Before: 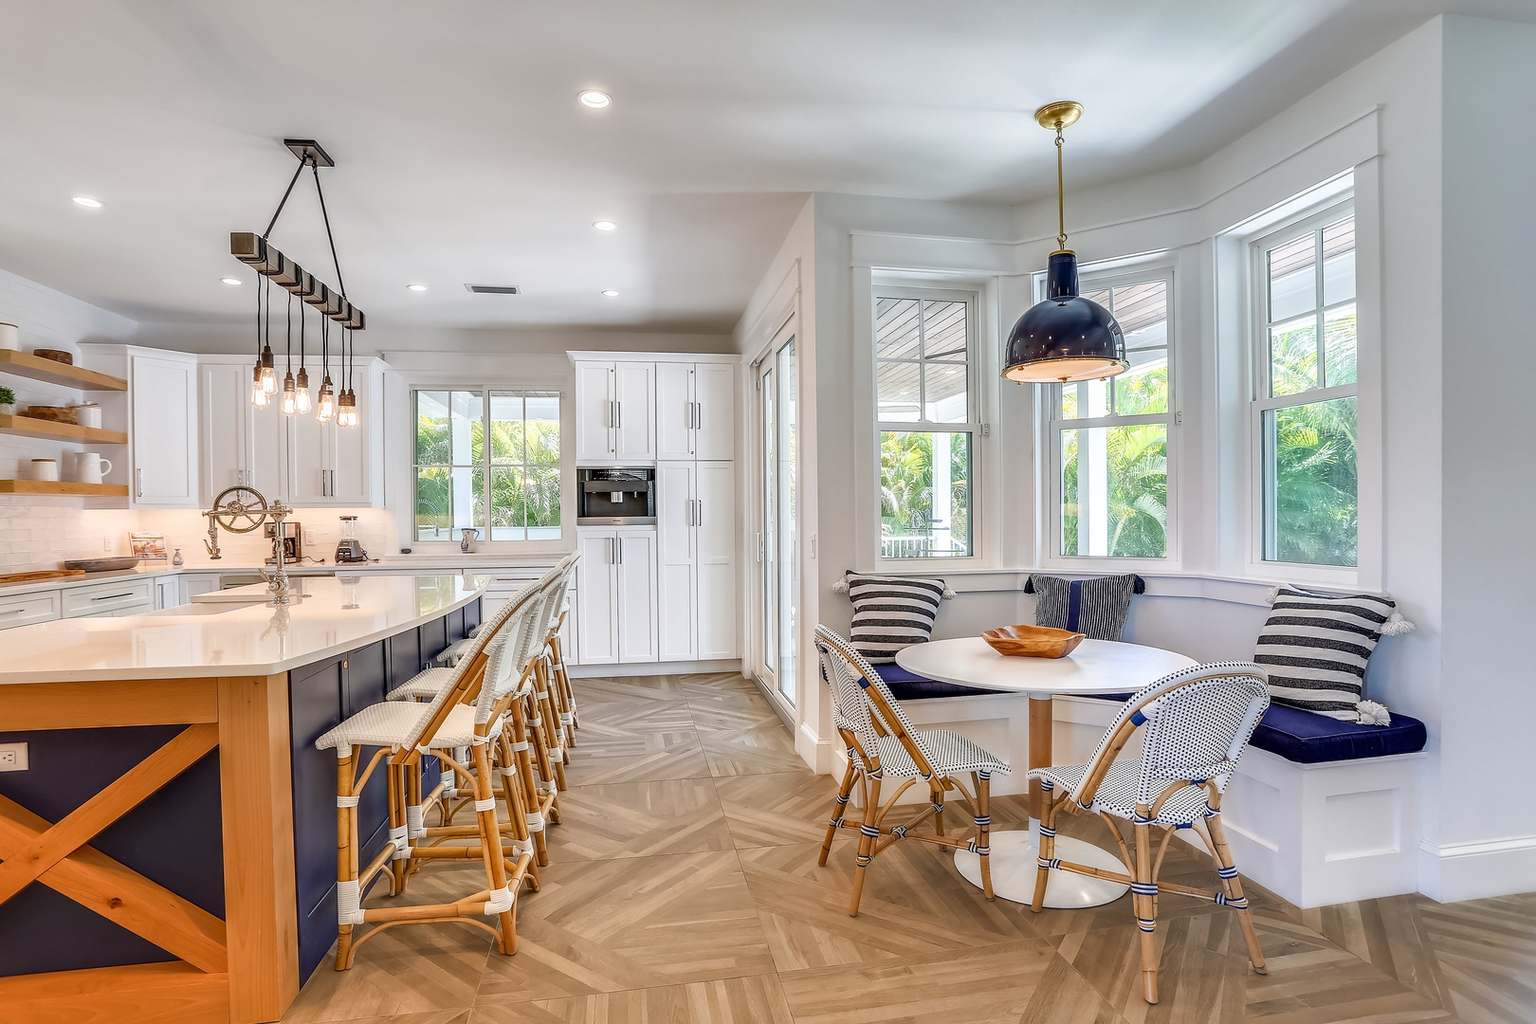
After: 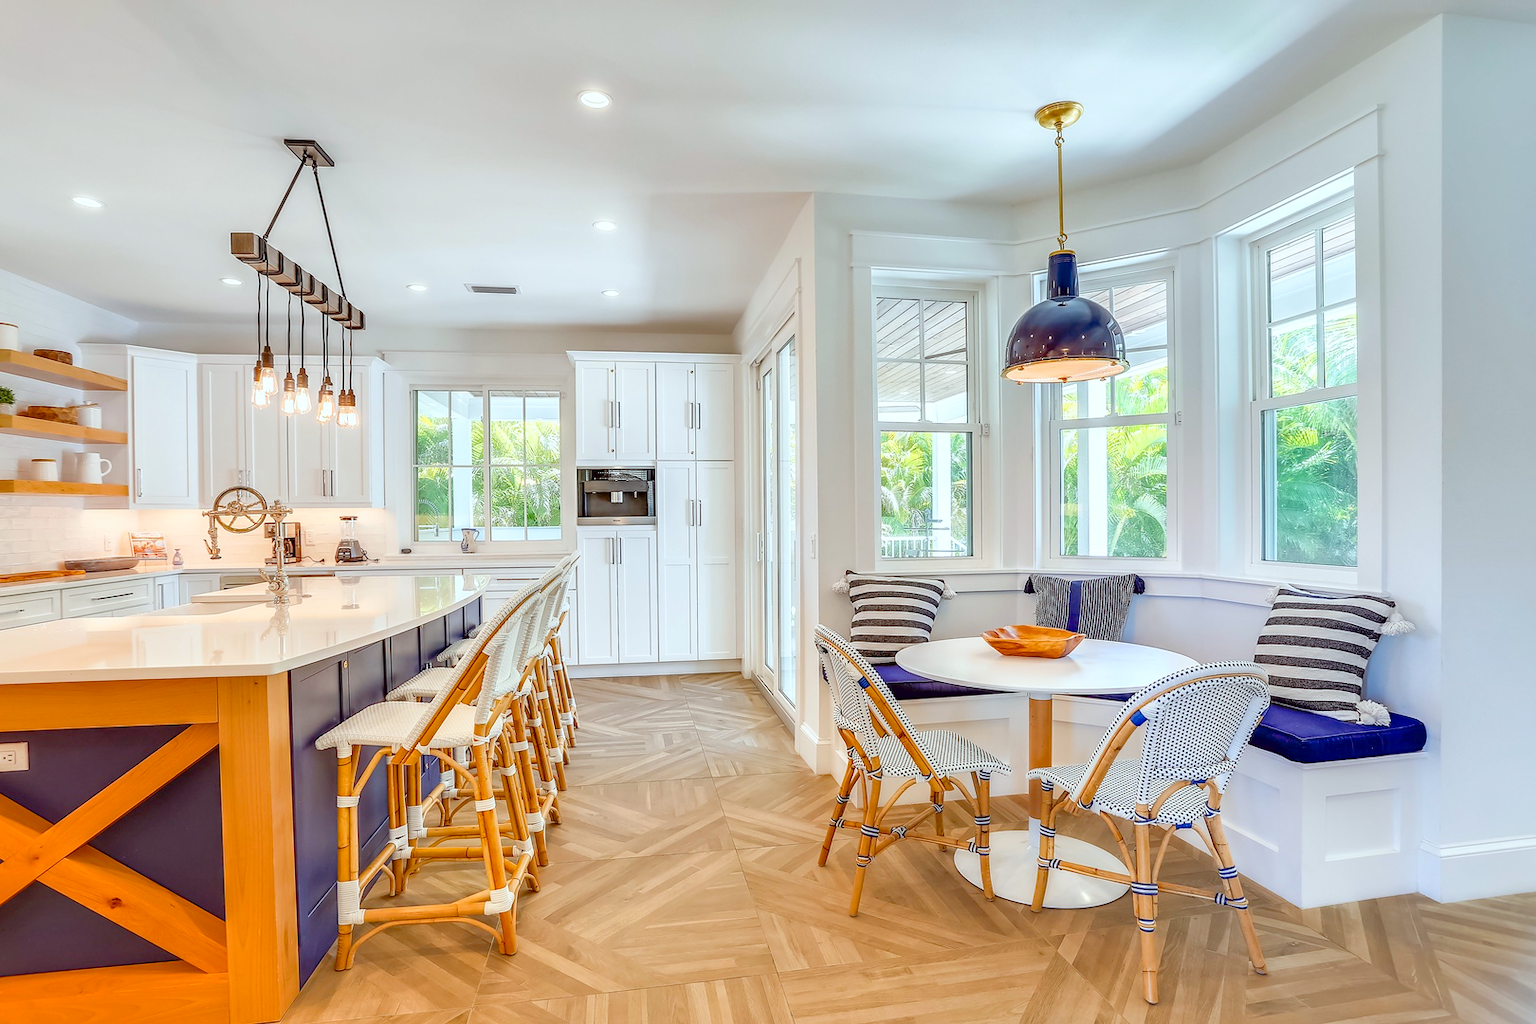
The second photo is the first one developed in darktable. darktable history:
color balance rgb: shadows lift › luminance 0.925%, shadows lift › chroma 0.549%, shadows lift › hue 19.8°, perceptual saturation grading › global saturation 17.469%, global vibrance 0.75%
color correction: highlights a* -5.08, highlights b* -3.28, shadows a* 4.2, shadows b* 4.37
levels: black 0.036%, levels [0, 0.43, 0.984]
